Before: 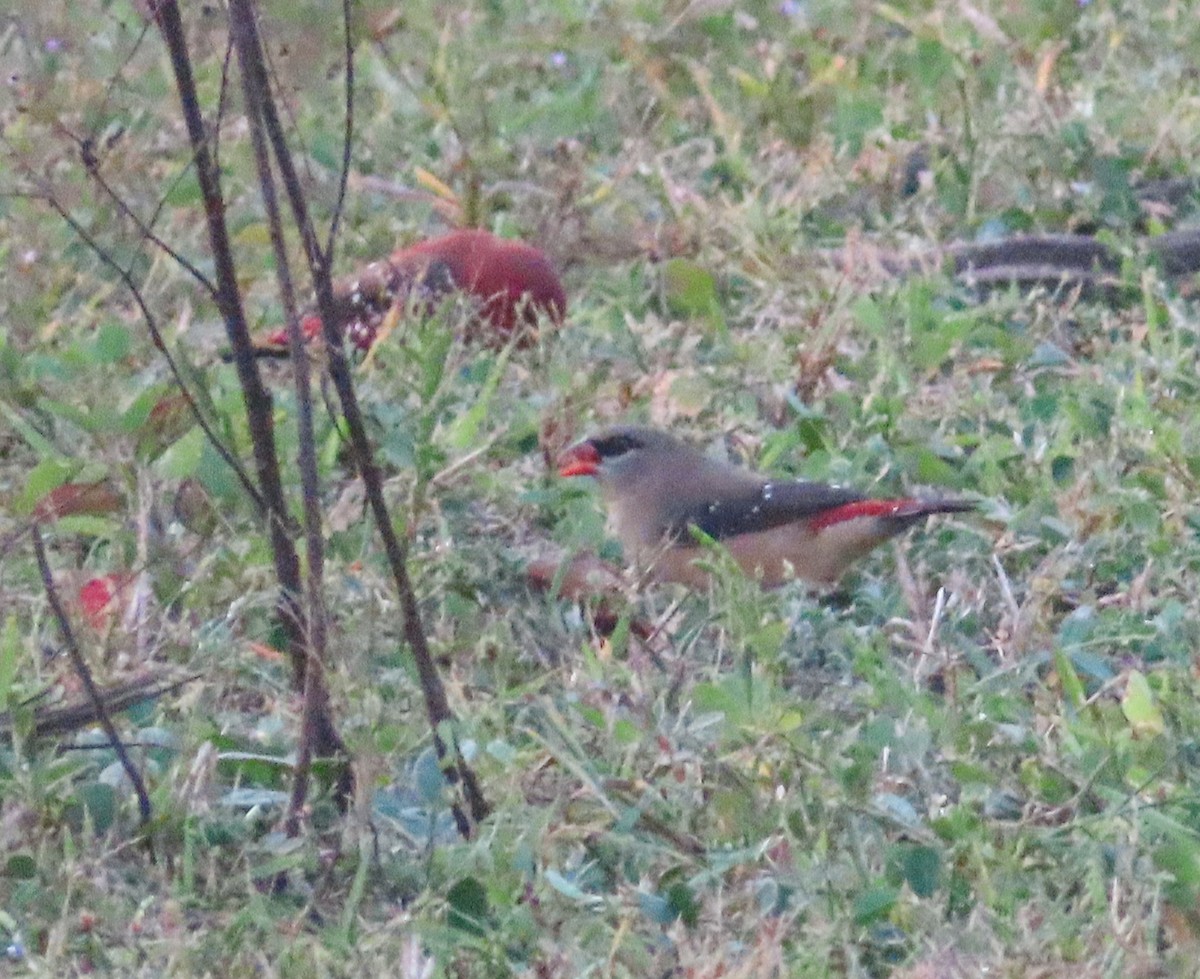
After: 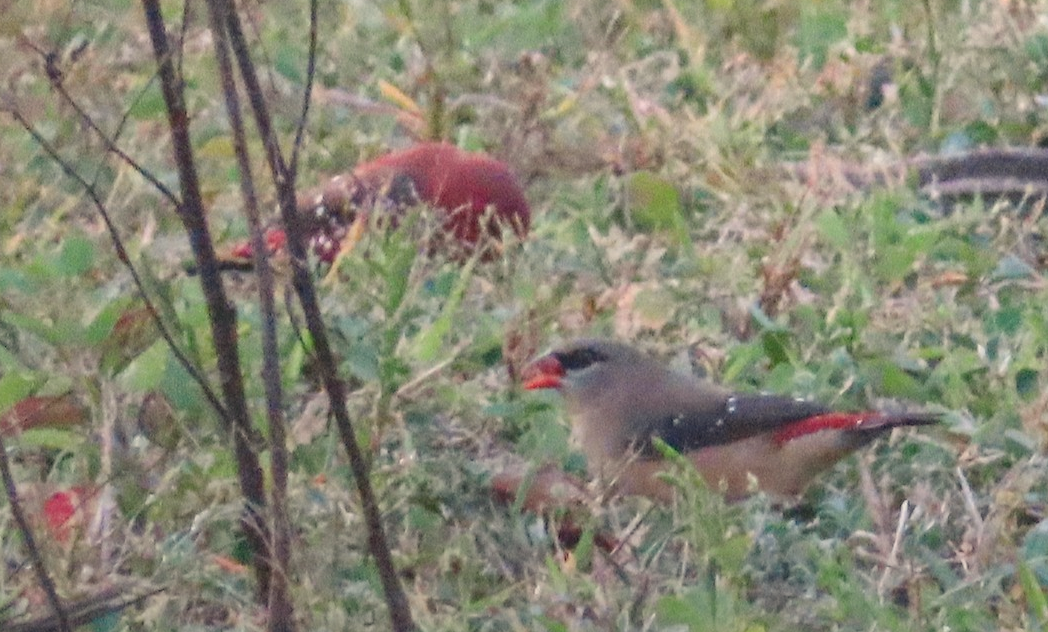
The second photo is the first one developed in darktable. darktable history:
white balance: red 1.045, blue 0.932
graduated density: rotation -180°, offset 24.95
crop: left 3.015%, top 8.969%, right 9.647%, bottom 26.457%
